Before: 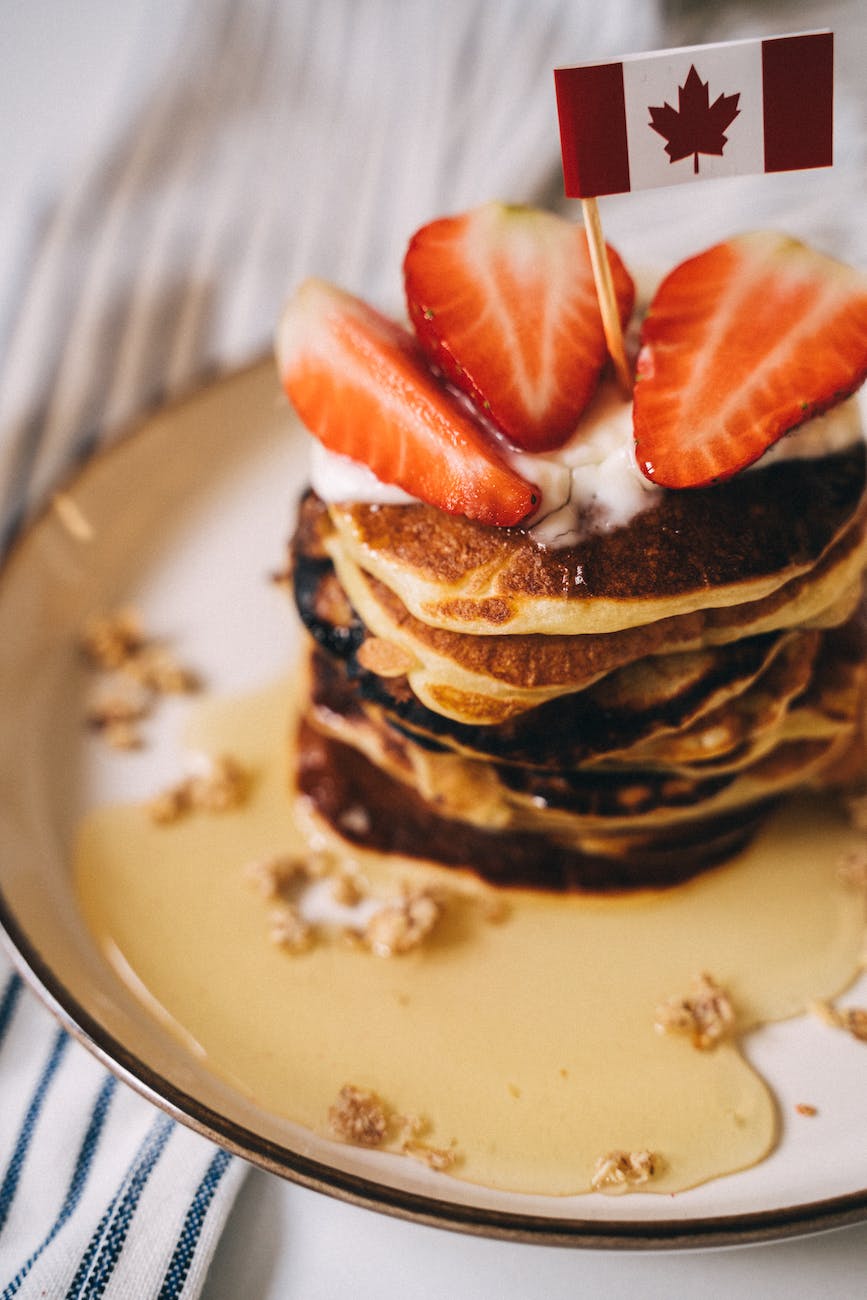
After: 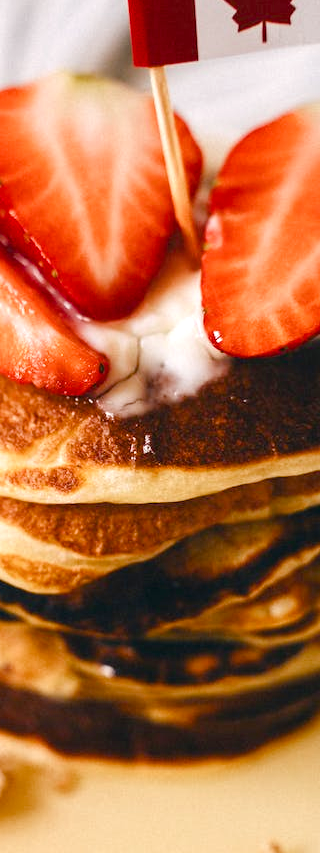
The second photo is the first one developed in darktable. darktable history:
color balance rgb: perceptual saturation grading › global saturation 20%, perceptual saturation grading › highlights -50%, perceptual saturation grading › shadows 30%, perceptual brilliance grading › global brilliance 10%, perceptual brilliance grading › shadows 15%
crop and rotate: left 49.936%, top 10.094%, right 13.136%, bottom 24.256%
